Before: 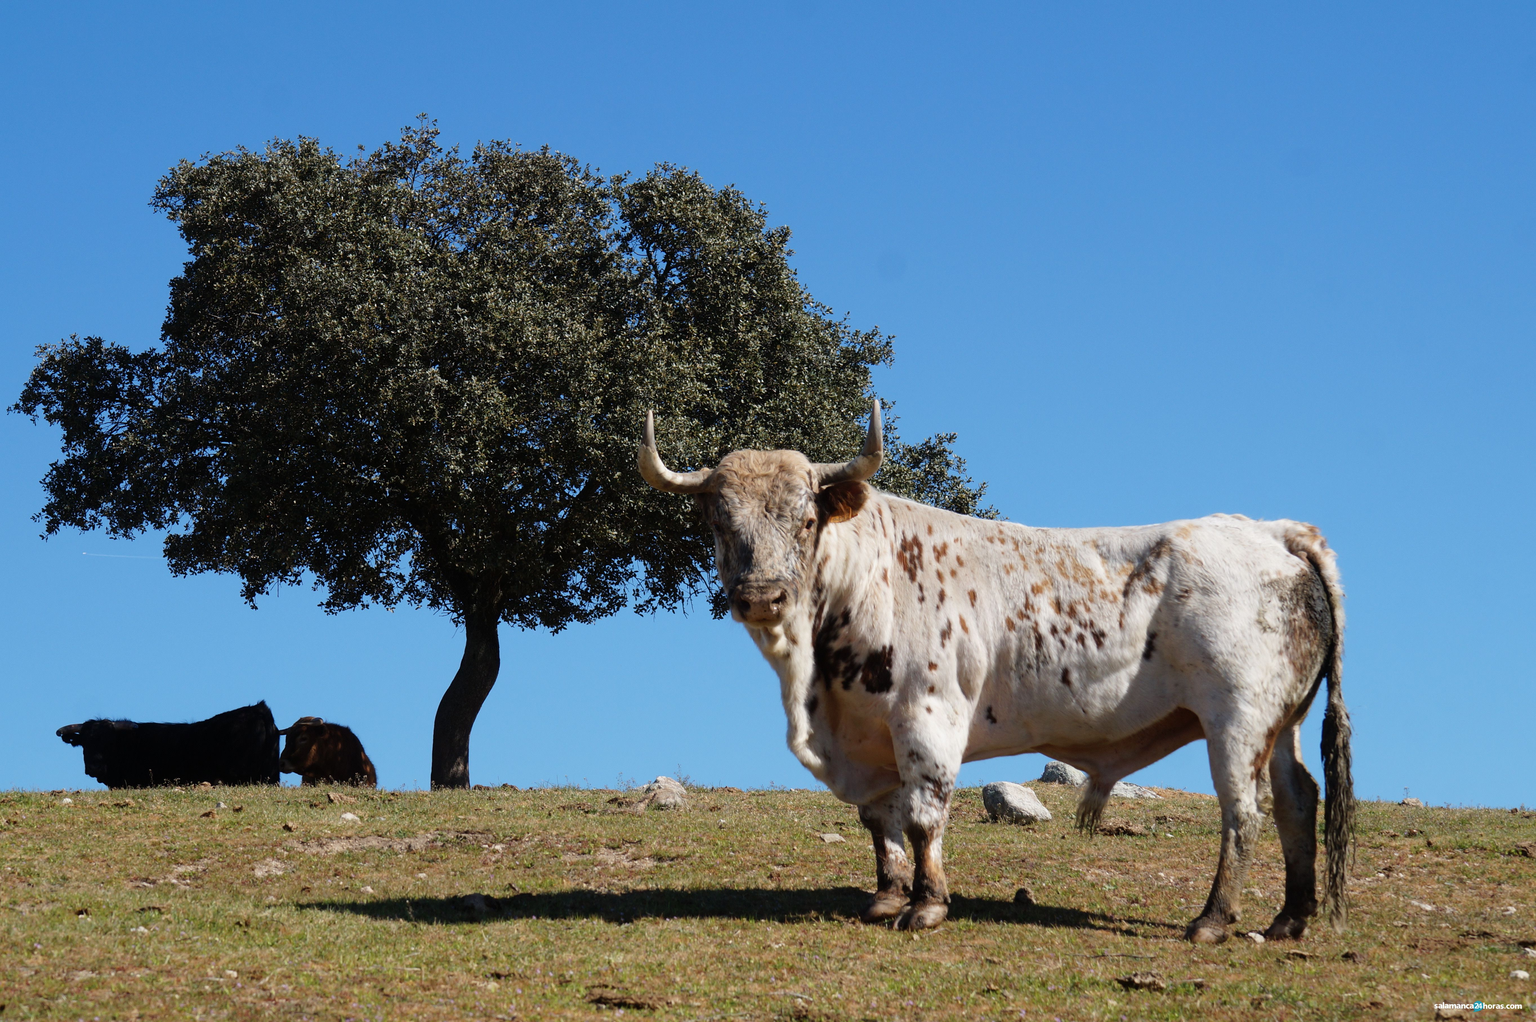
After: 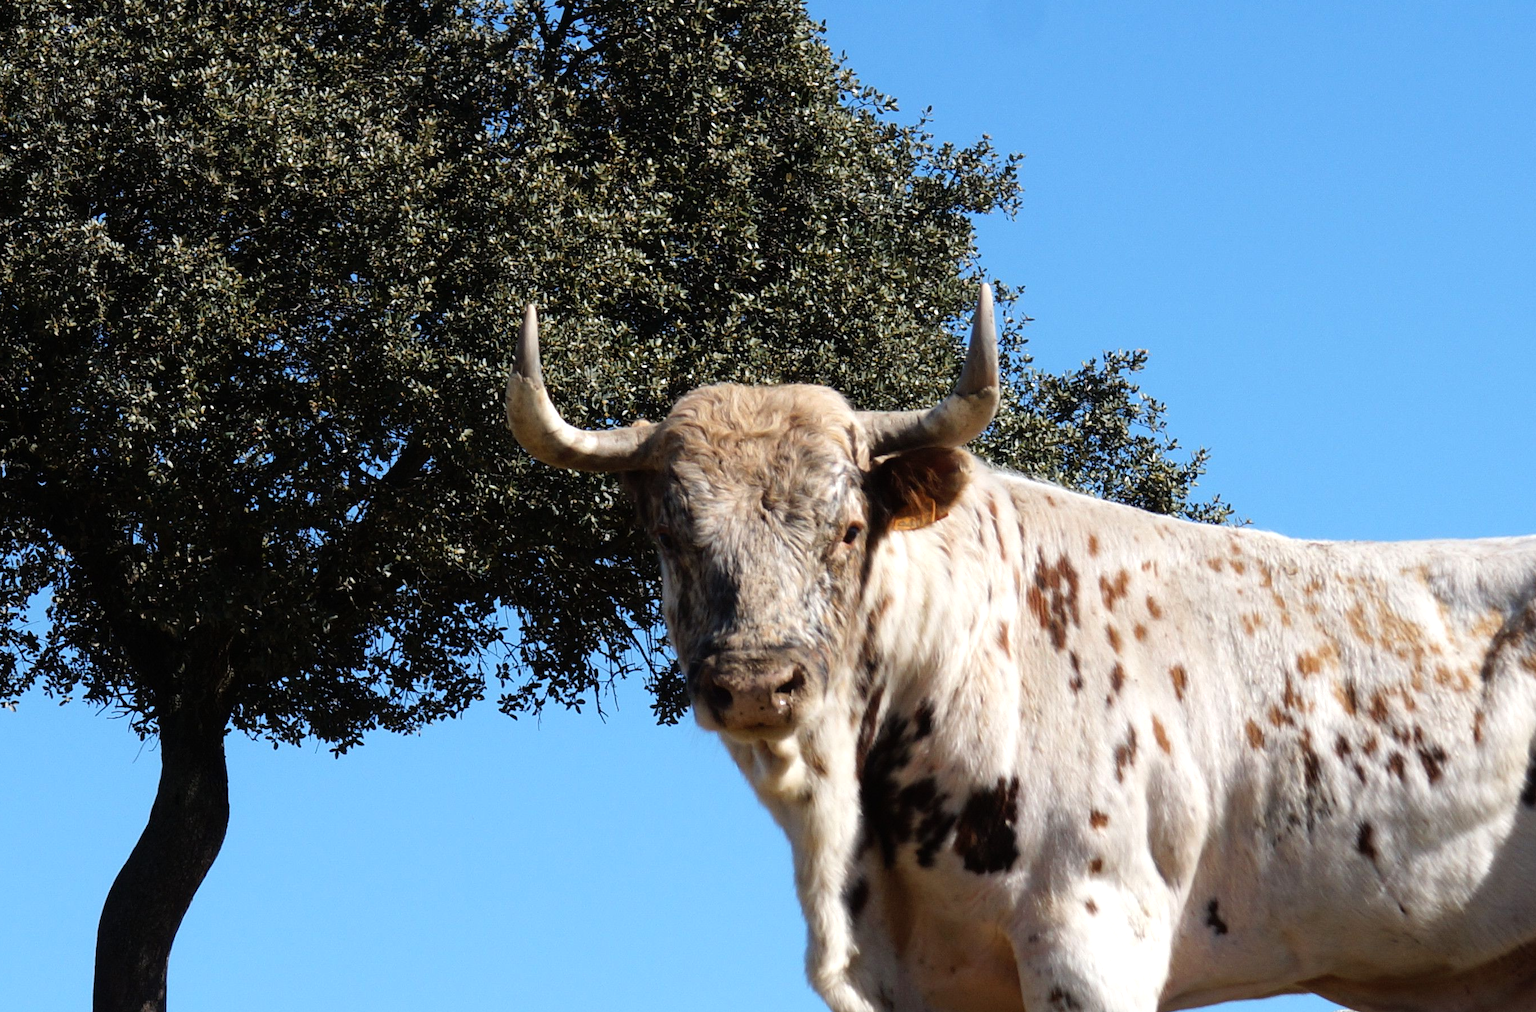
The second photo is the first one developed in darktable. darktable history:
crop: left 25.142%, top 25.356%, right 25.083%, bottom 25.375%
tone equalizer: -8 EV -0.406 EV, -7 EV -0.382 EV, -6 EV -0.361 EV, -5 EV -0.241 EV, -3 EV 0.192 EV, -2 EV 0.305 EV, -1 EV 0.377 EV, +0 EV 0.388 EV
